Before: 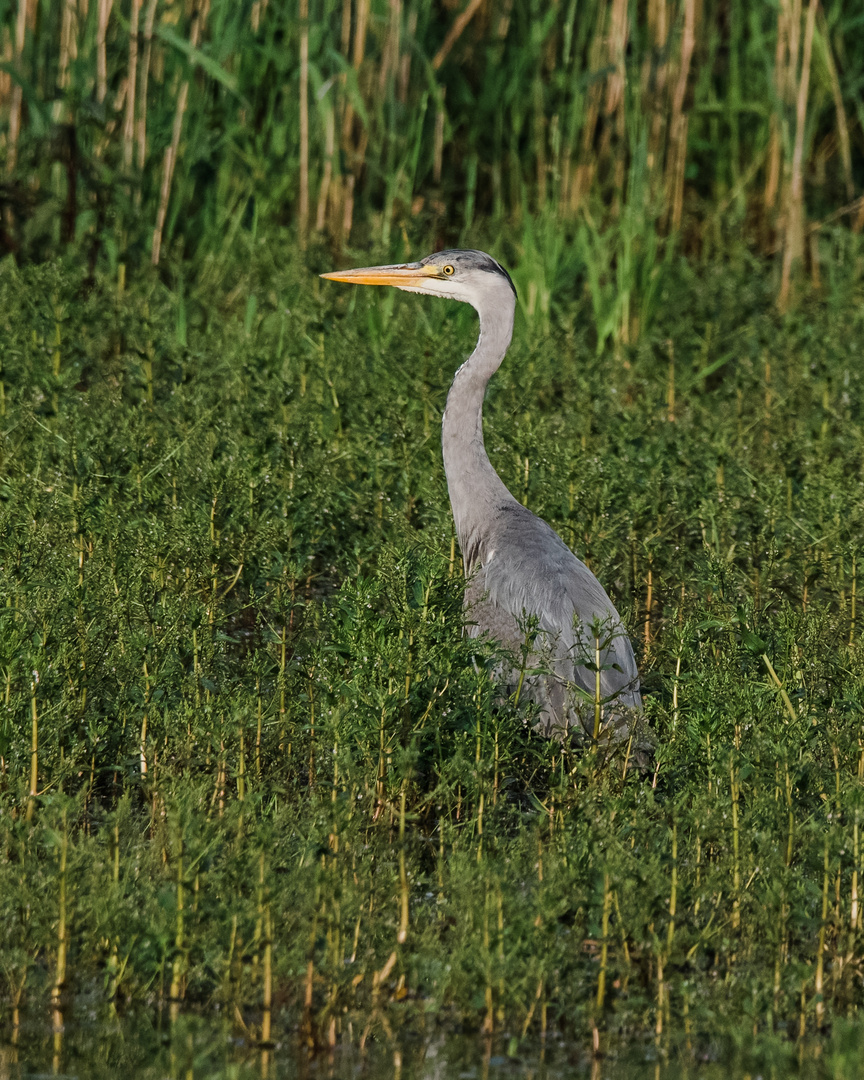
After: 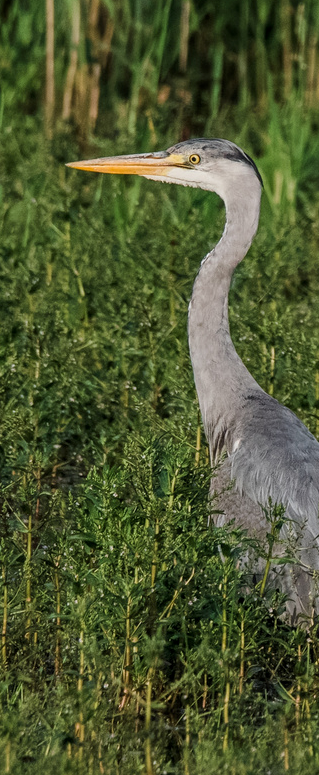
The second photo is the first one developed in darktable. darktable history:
crop and rotate: left 29.431%, top 10.344%, right 33.623%, bottom 17.849%
local contrast: detail 115%
